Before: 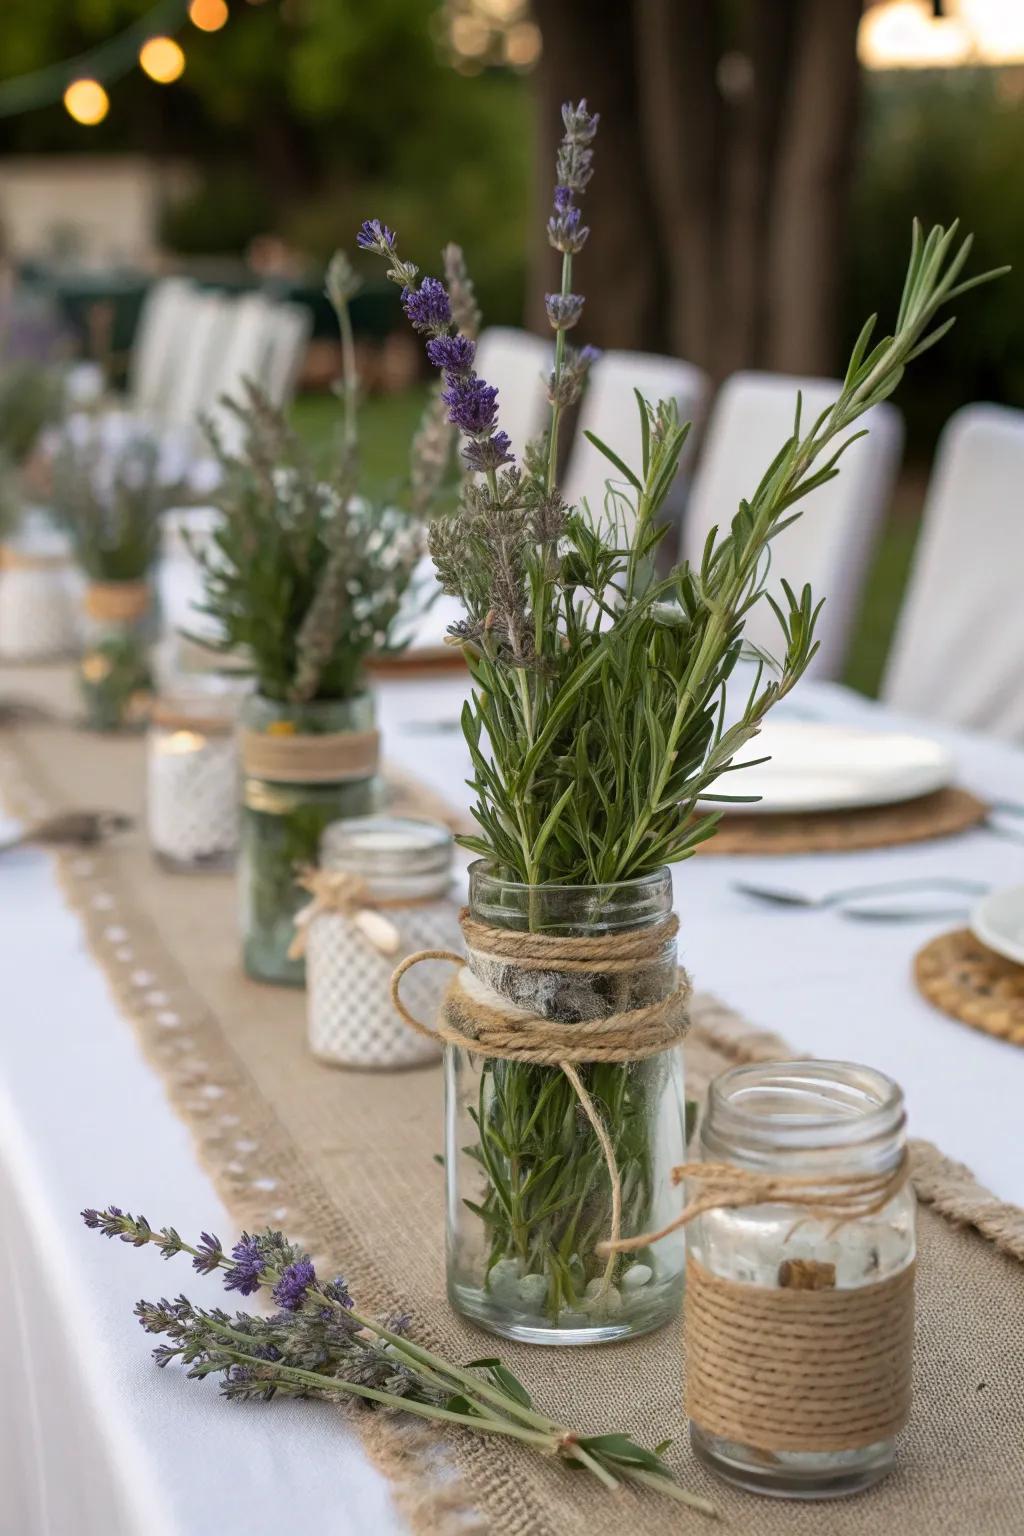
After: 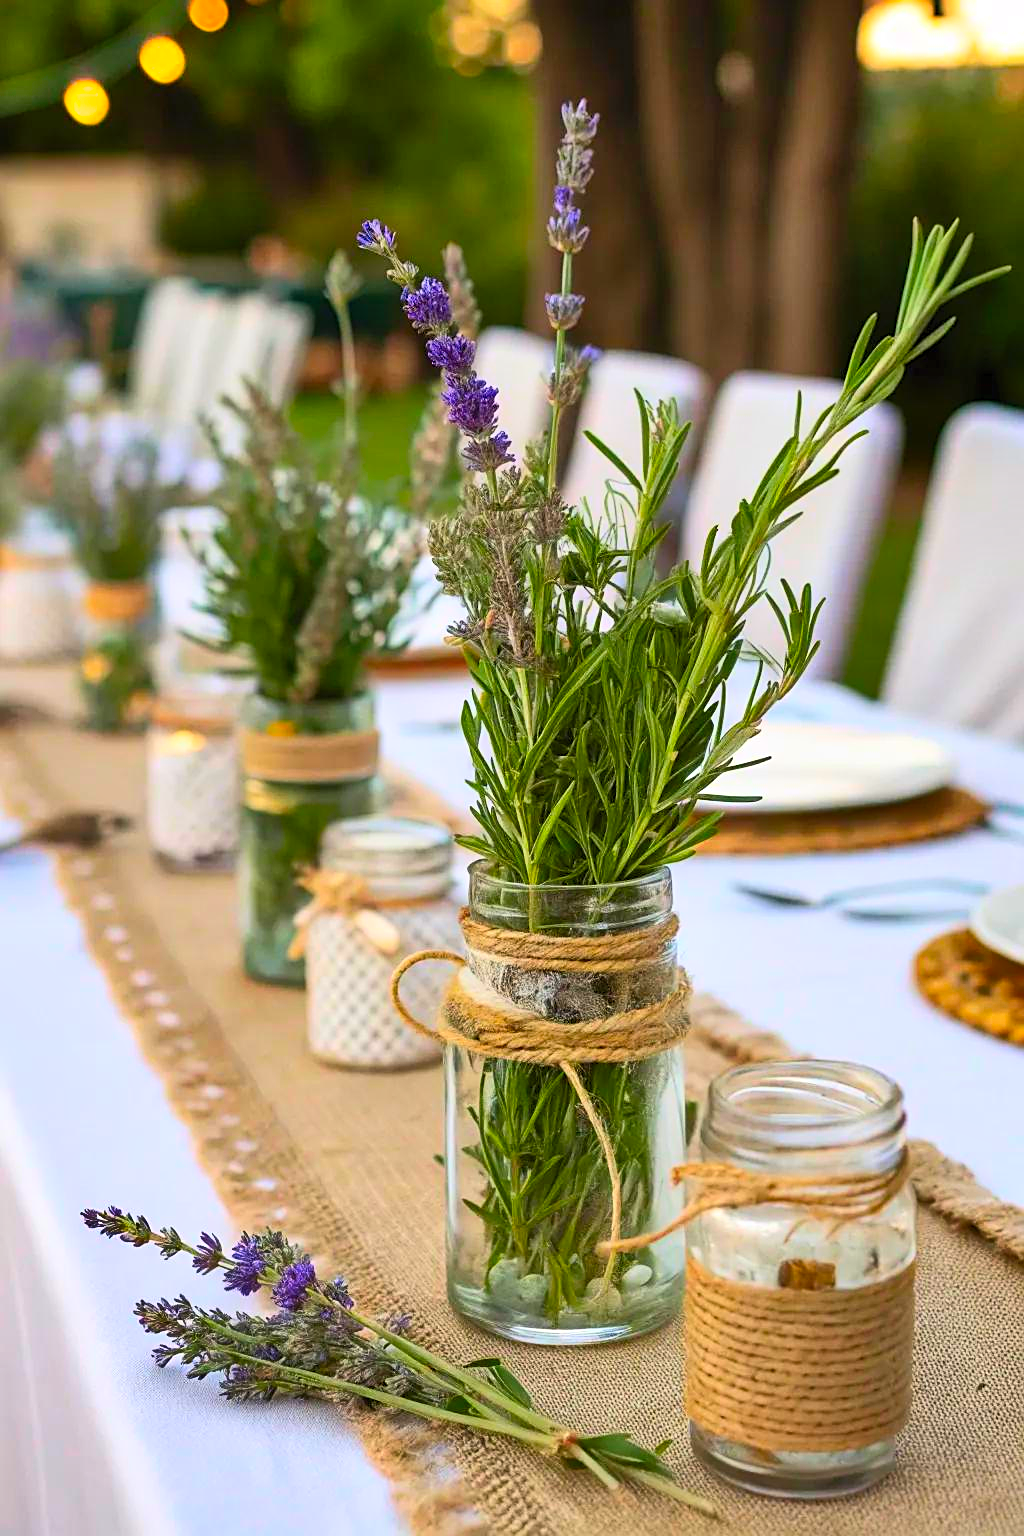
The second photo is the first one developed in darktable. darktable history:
color balance rgb: perceptual saturation grading › global saturation -11.401%, global vibrance 41.115%
sharpen: on, module defaults
shadows and highlights: soften with gaussian
contrast brightness saturation: contrast 0.197, brightness 0.204, saturation 0.809
